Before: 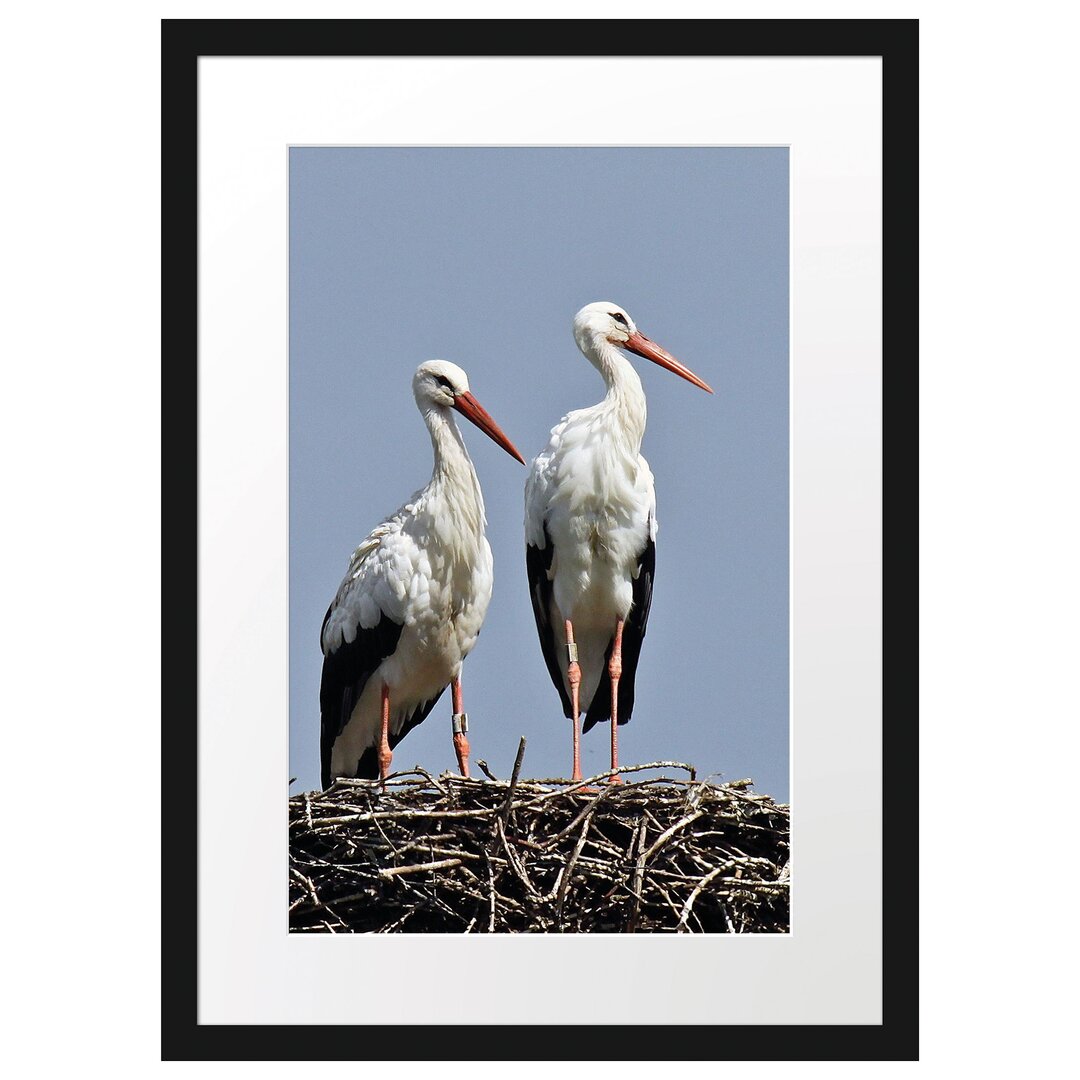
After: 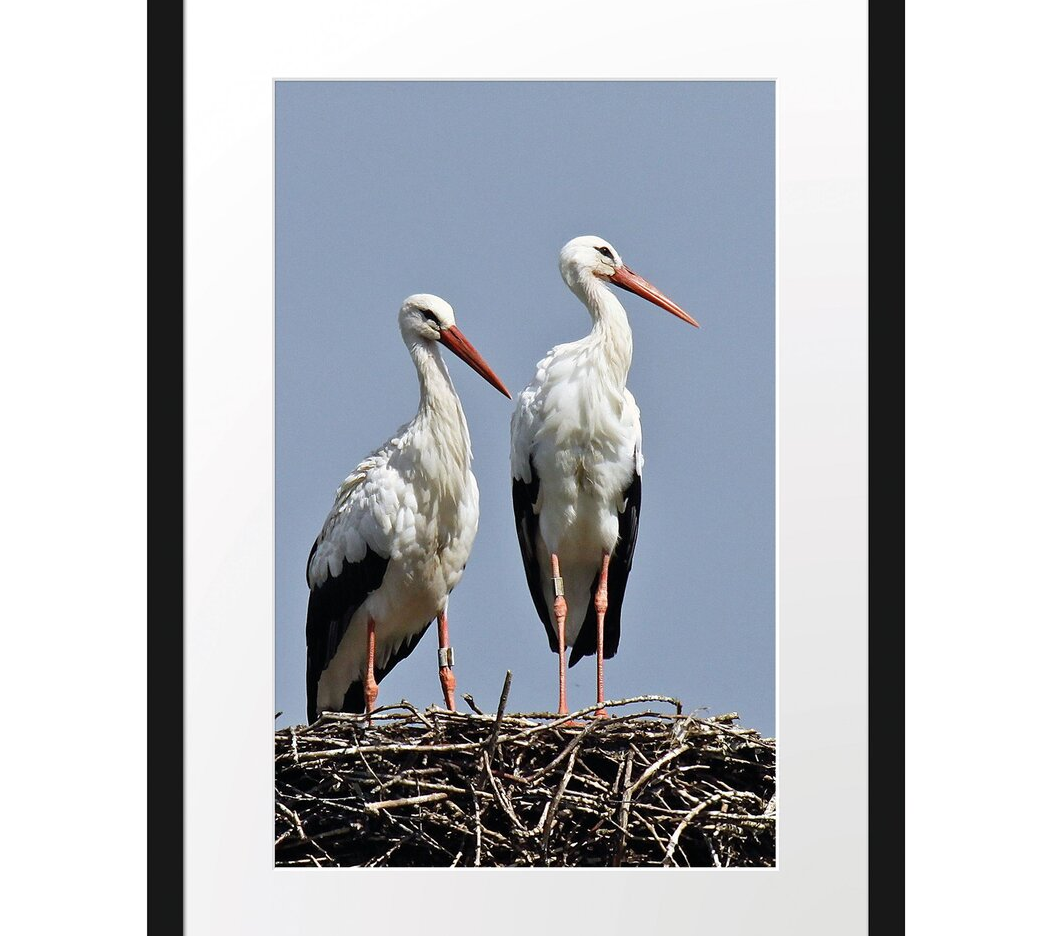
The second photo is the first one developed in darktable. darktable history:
crop: left 1.302%, top 6.174%, right 1.577%, bottom 6.713%
